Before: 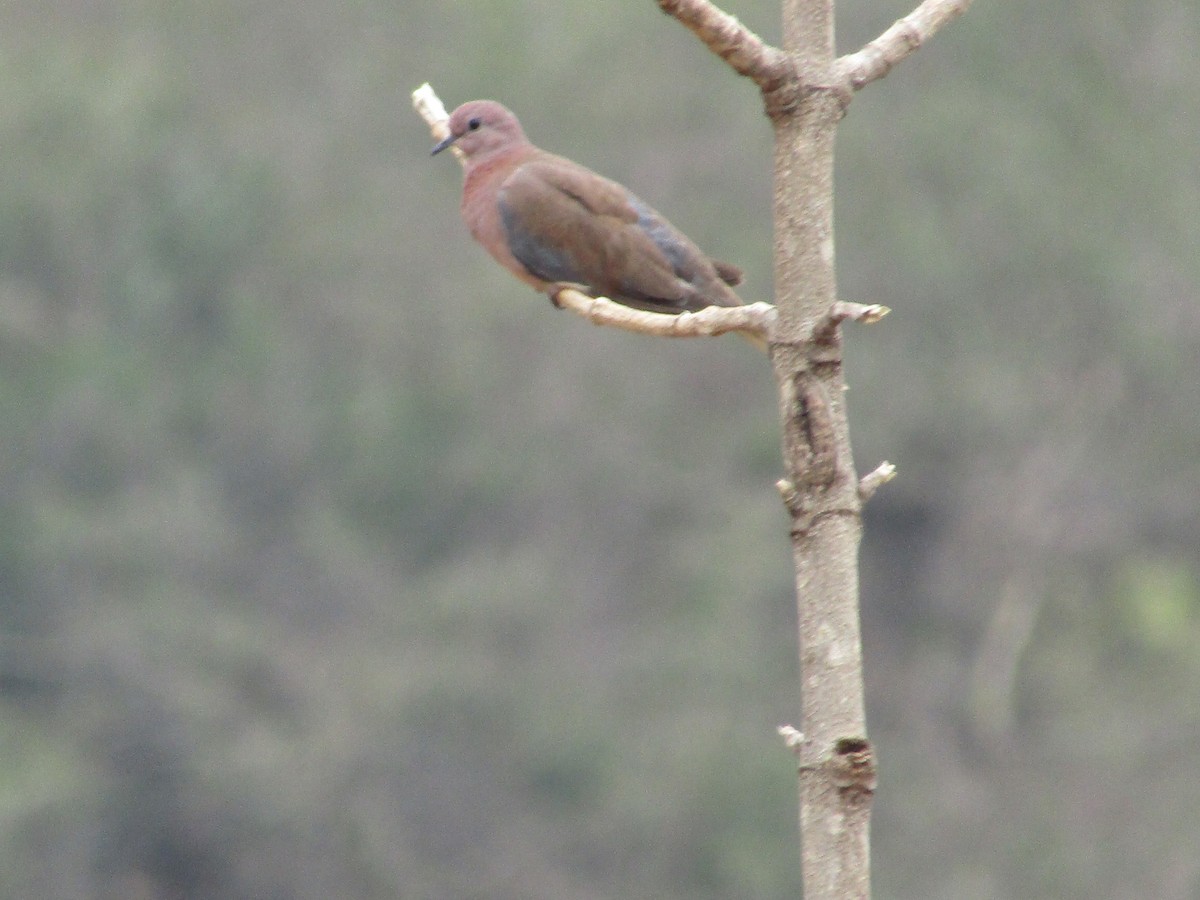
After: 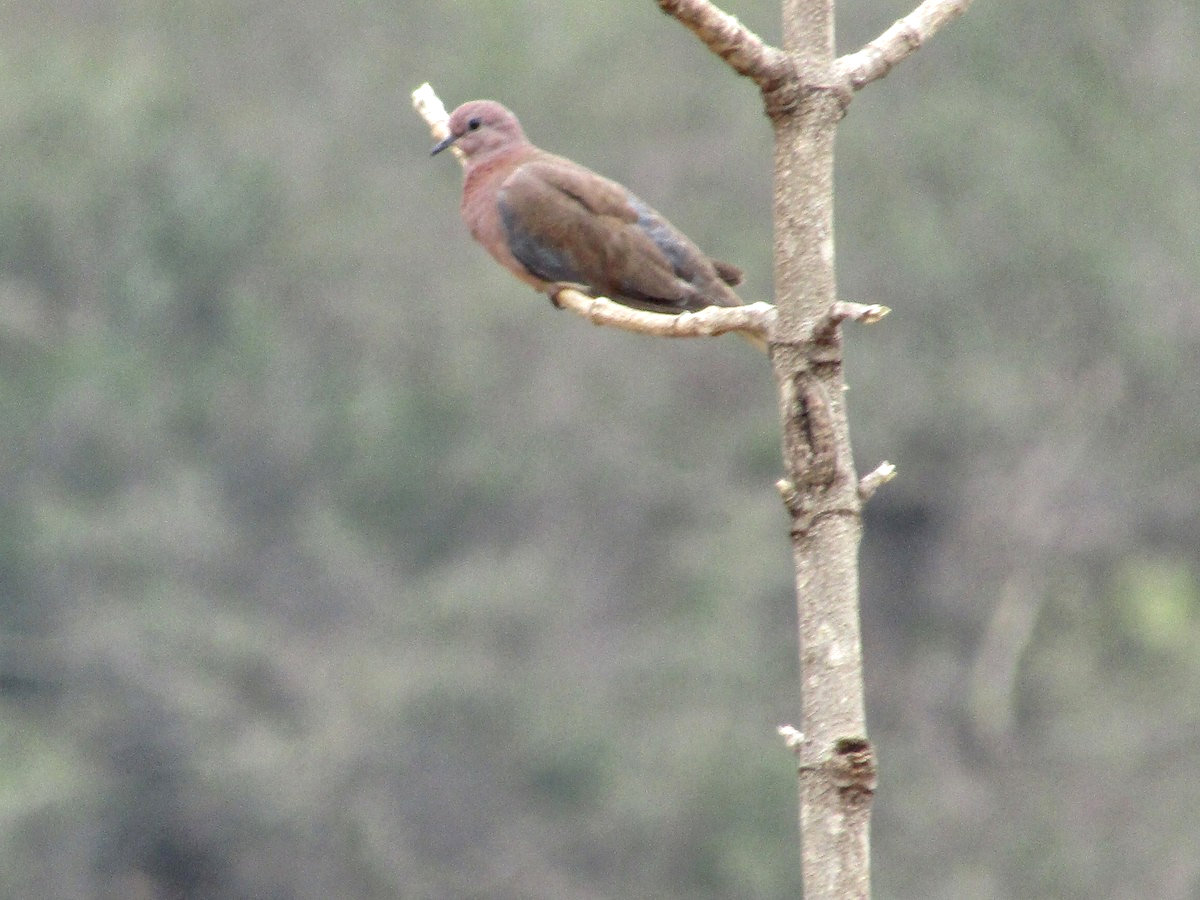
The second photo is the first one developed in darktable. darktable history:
exposure: black level correction 0.007, exposure 0.159 EV, compensate highlight preservation false
local contrast: highlights 99%, shadows 86%, detail 160%, midtone range 0.2
